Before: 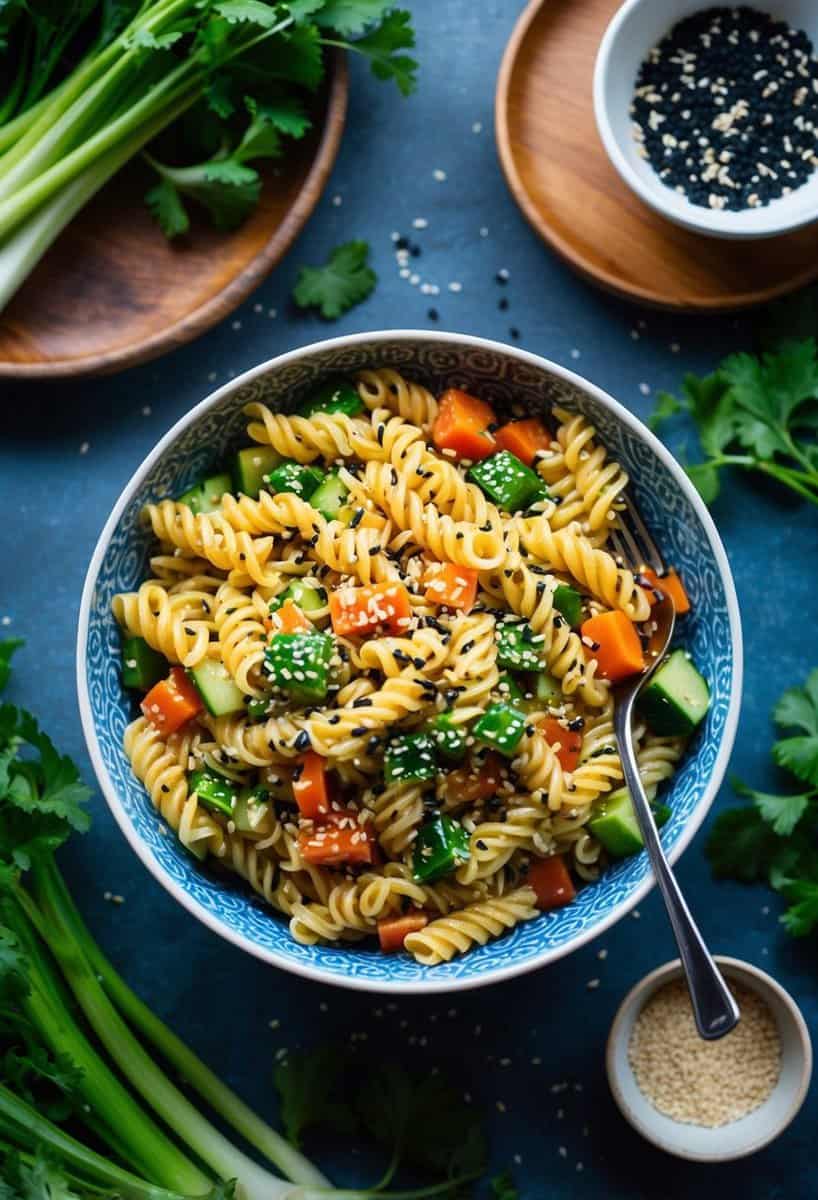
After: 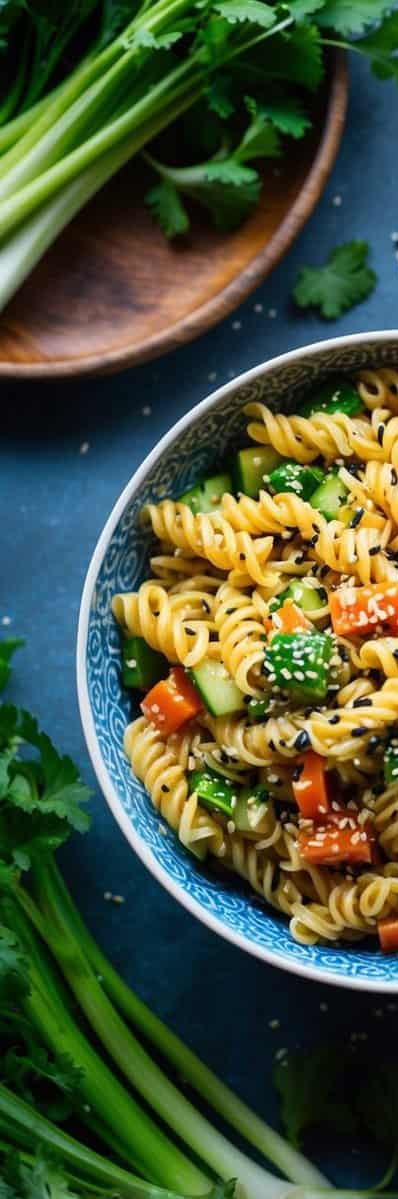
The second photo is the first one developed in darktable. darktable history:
crop and rotate: left 0.05%, top 0%, right 51.22%
